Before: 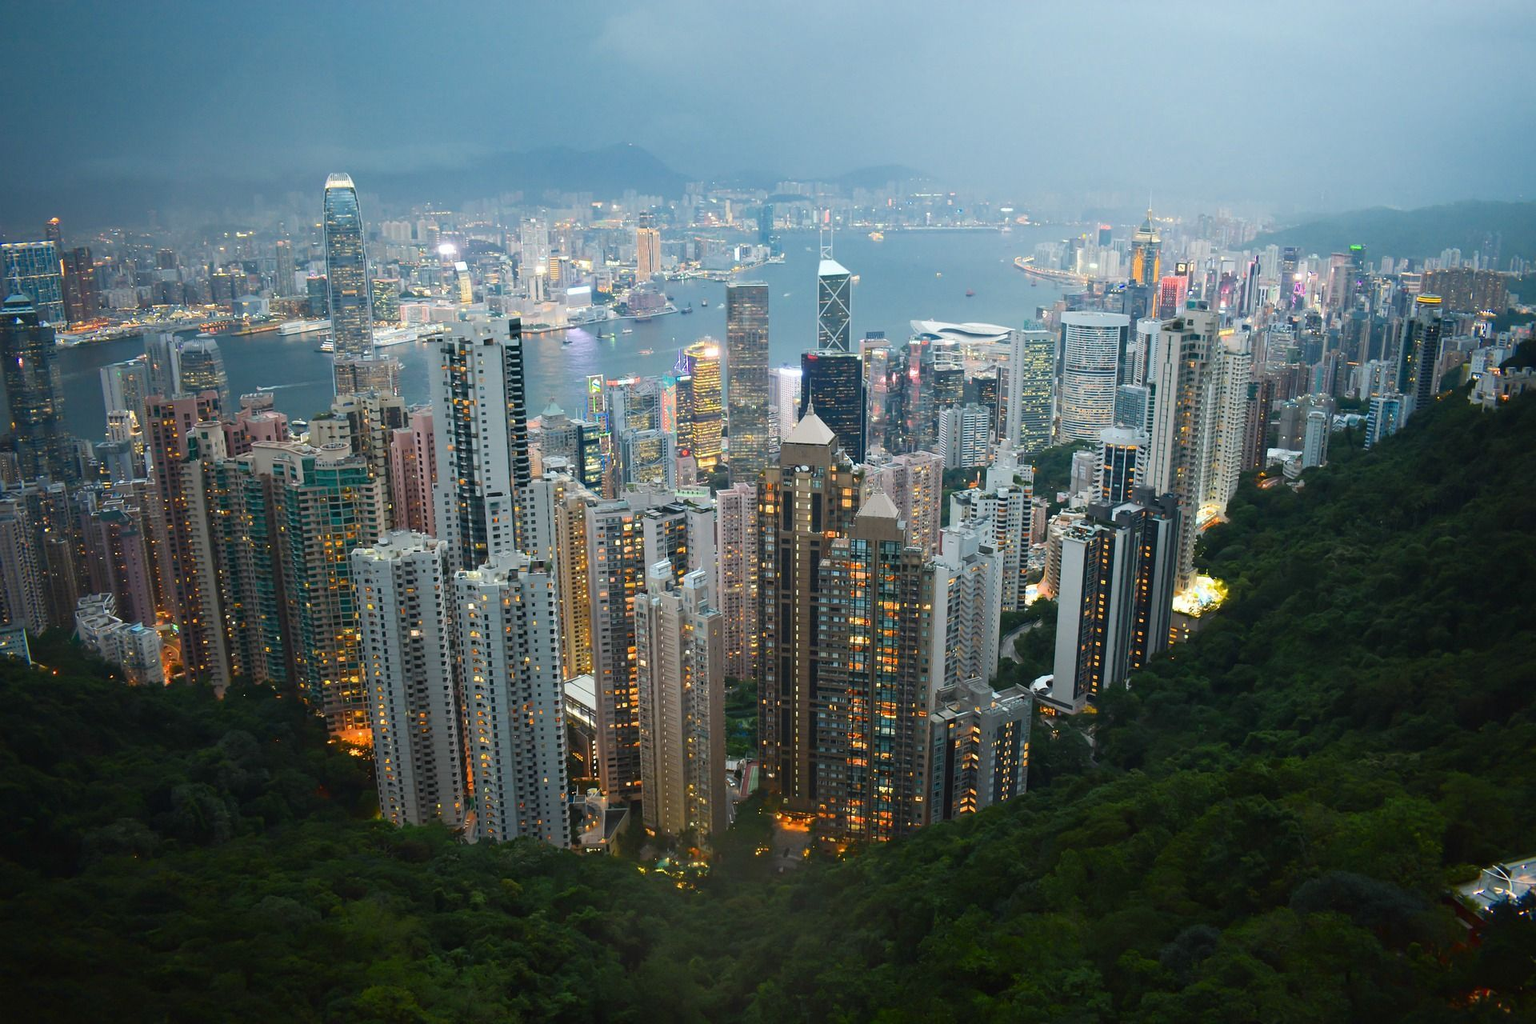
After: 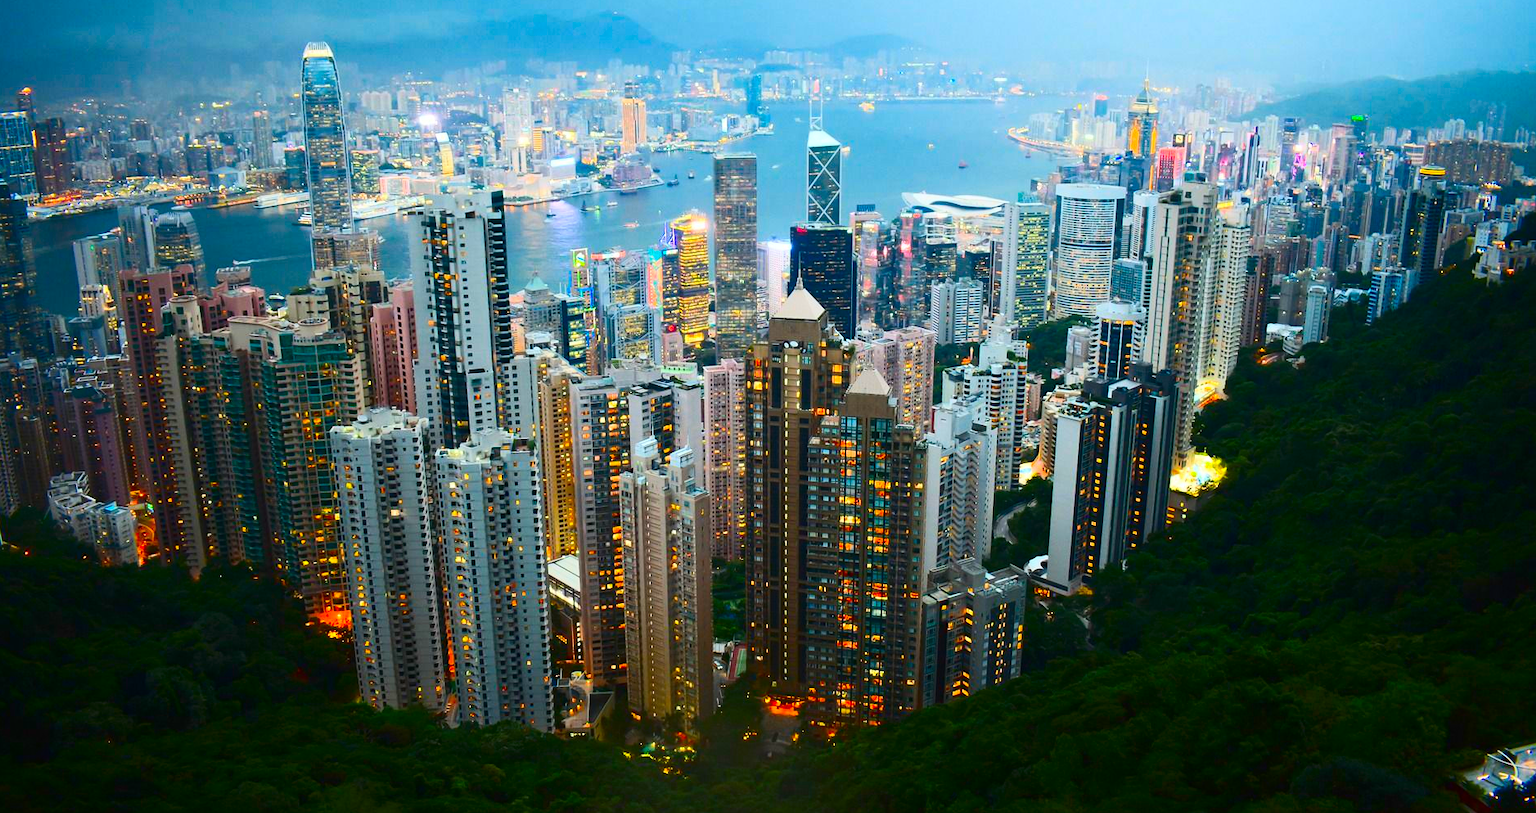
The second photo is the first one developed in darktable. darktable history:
contrast brightness saturation: contrast 0.264, brightness 0.023, saturation 0.88
crop and rotate: left 1.891%, top 12.898%, right 0.306%, bottom 9.392%
